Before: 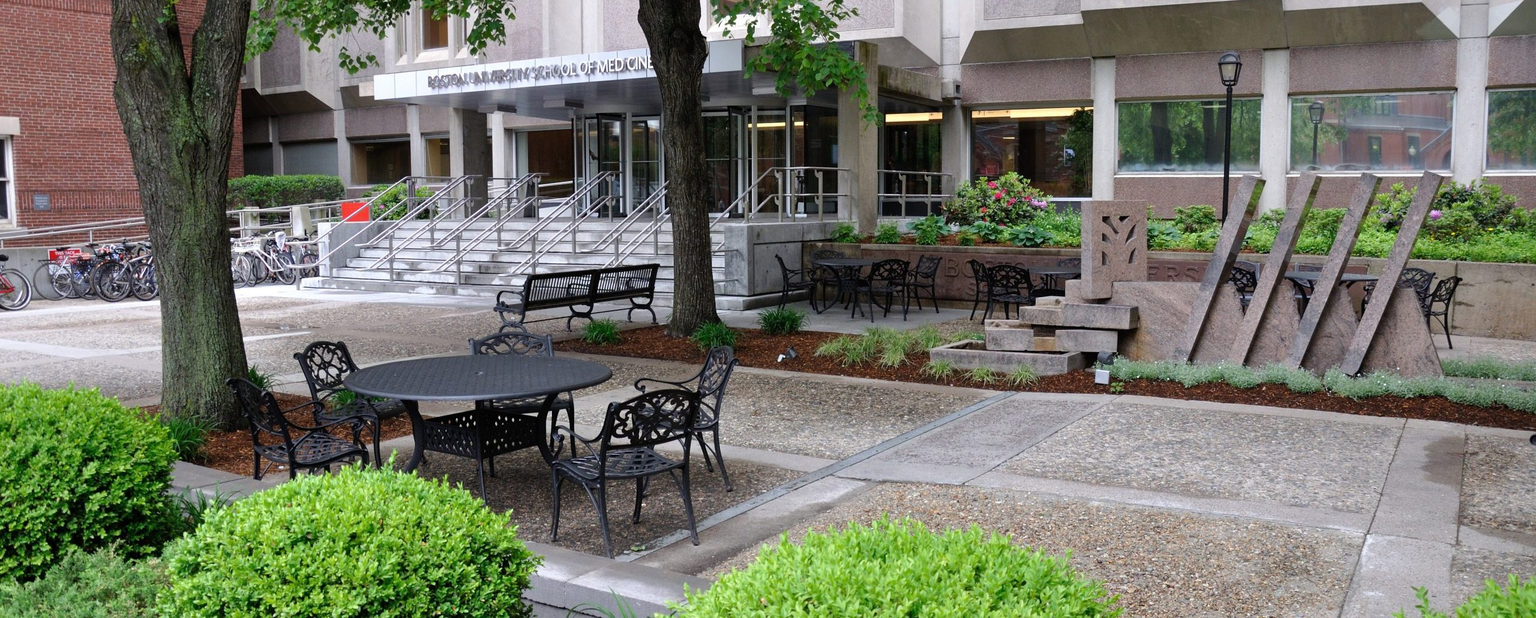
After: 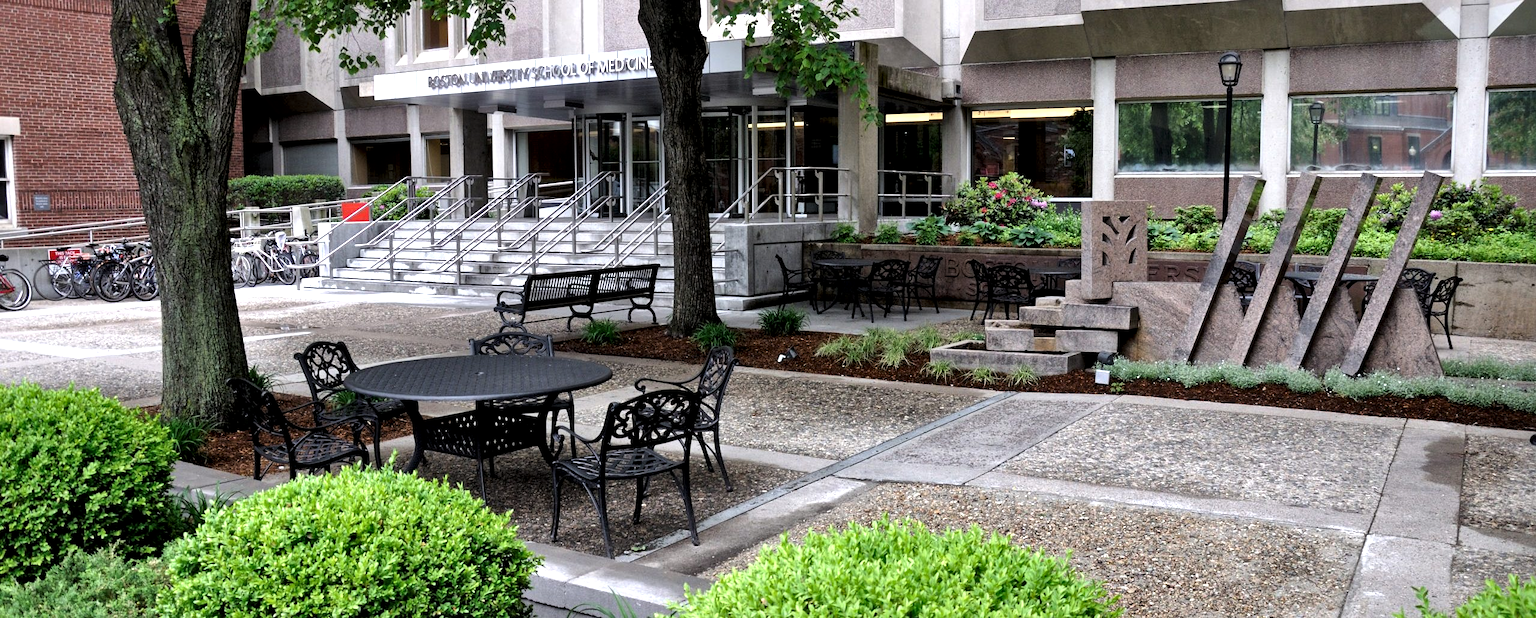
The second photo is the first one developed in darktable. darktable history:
local contrast: mode bilateral grid, contrast 25, coarseness 47, detail 151%, midtone range 0.2
levels: levels [0.052, 0.496, 0.908]
